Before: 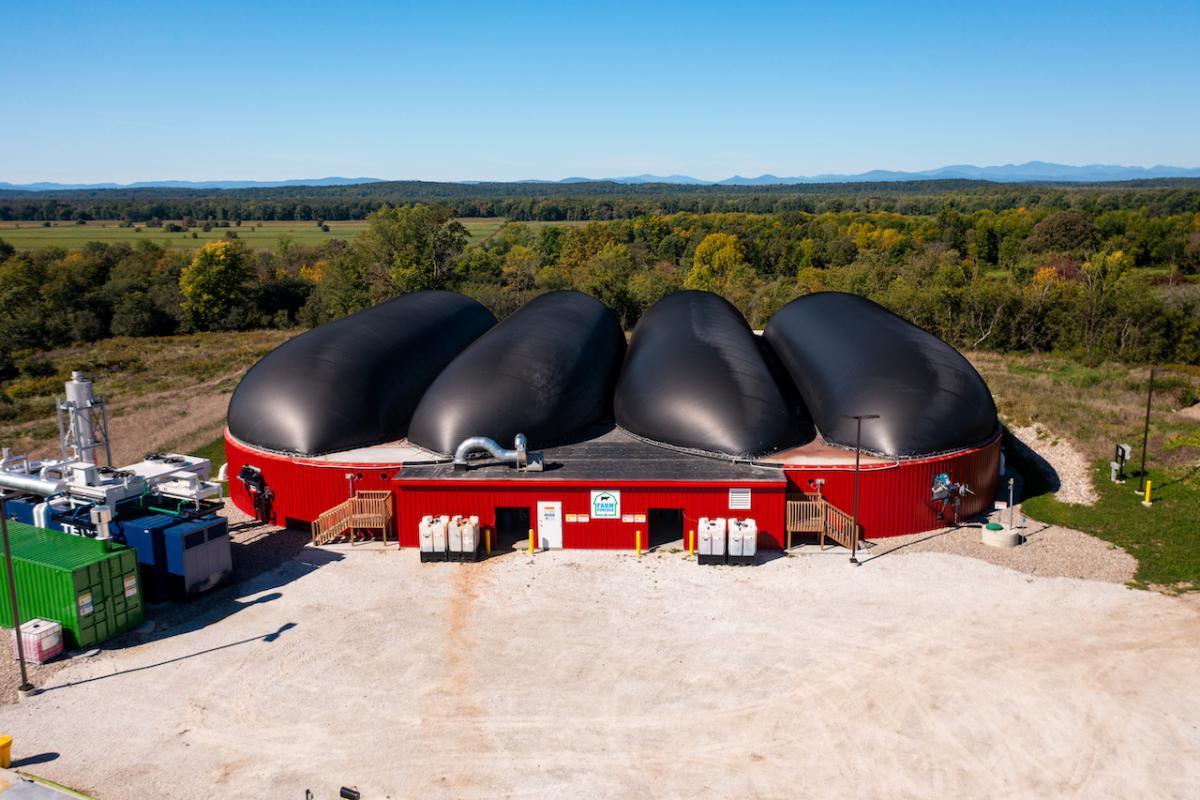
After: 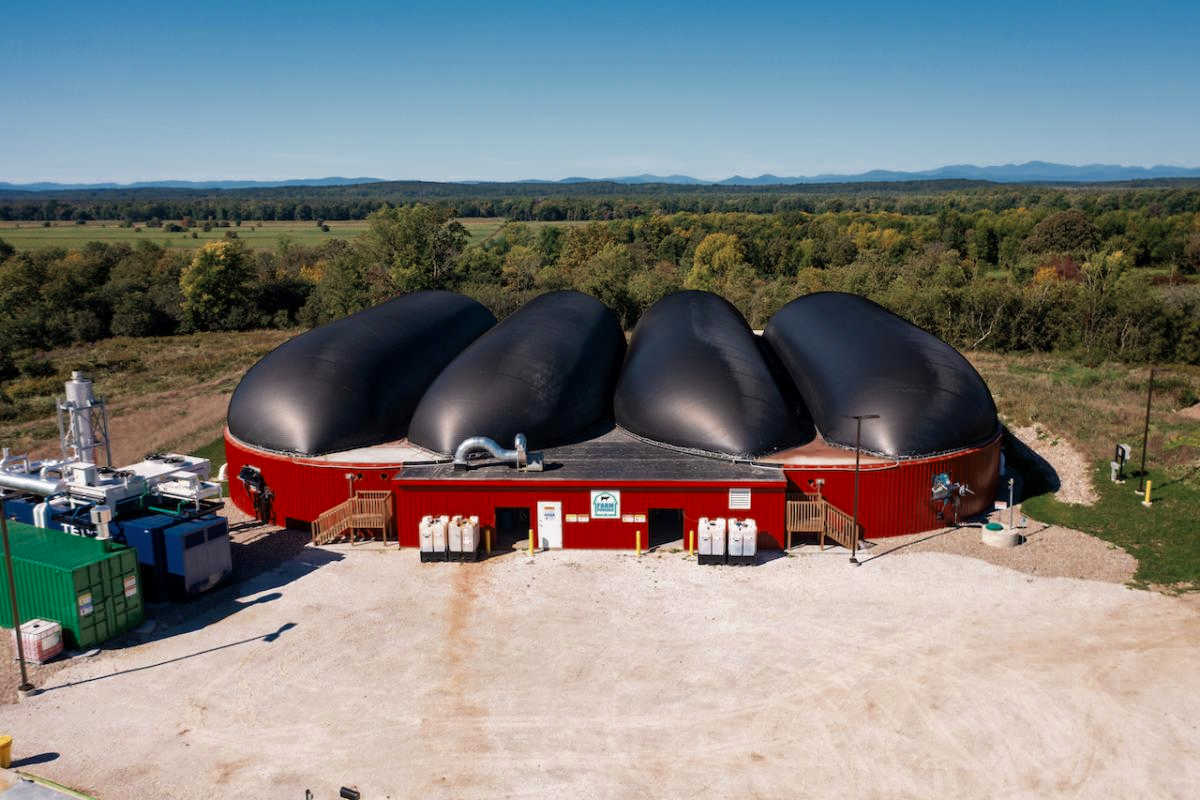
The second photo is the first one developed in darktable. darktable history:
velvia: on, module defaults
color zones: curves: ch0 [(0, 0.5) (0.125, 0.4) (0.25, 0.5) (0.375, 0.4) (0.5, 0.4) (0.625, 0.35) (0.75, 0.35) (0.875, 0.5)]; ch1 [(0, 0.35) (0.125, 0.45) (0.25, 0.35) (0.375, 0.35) (0.5, 0.35) (0.625, 0.35) (0.75, 0.45) (0.875, 0.35)]; ch2 [(0, 0.6) (0.125, 0.5) (0.25, 0.5) (0.375, 0.6) (0.5, 0.6) (0.625, 0.5) (0.75, 0.5) (0.875, 0.5)]
